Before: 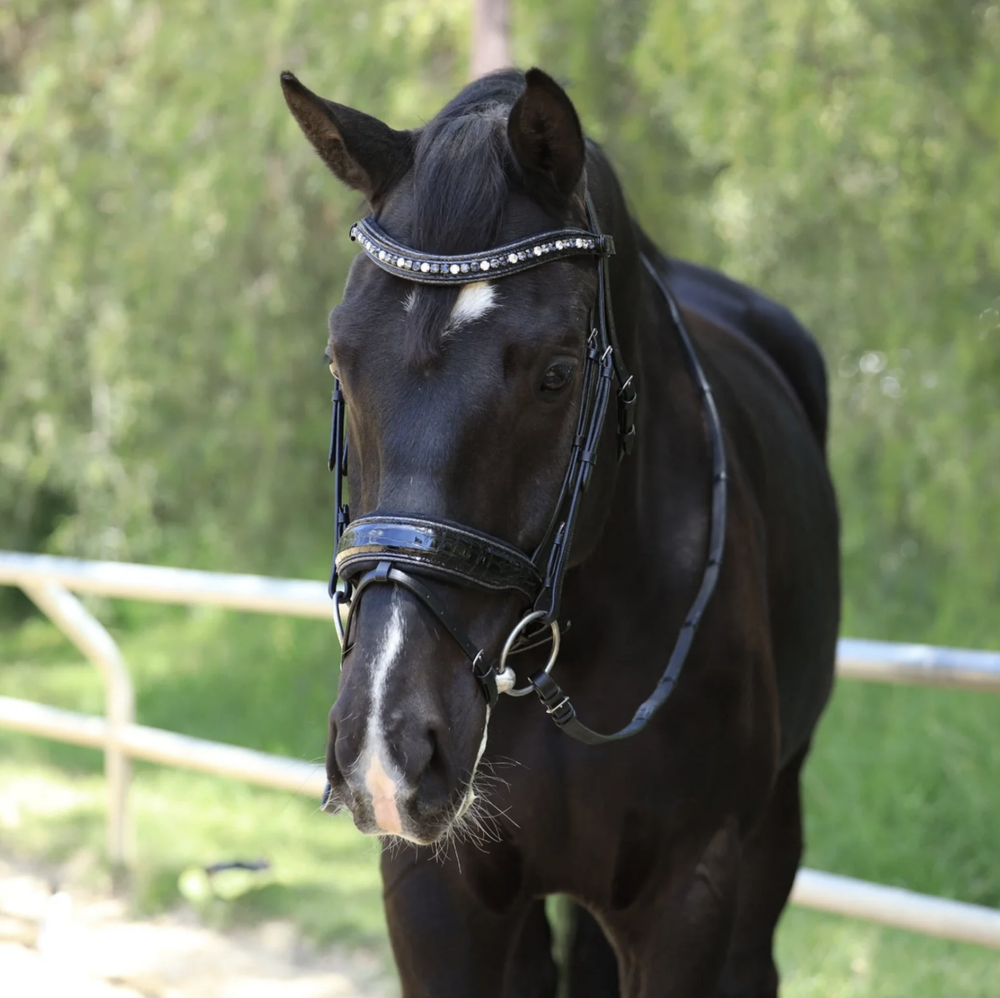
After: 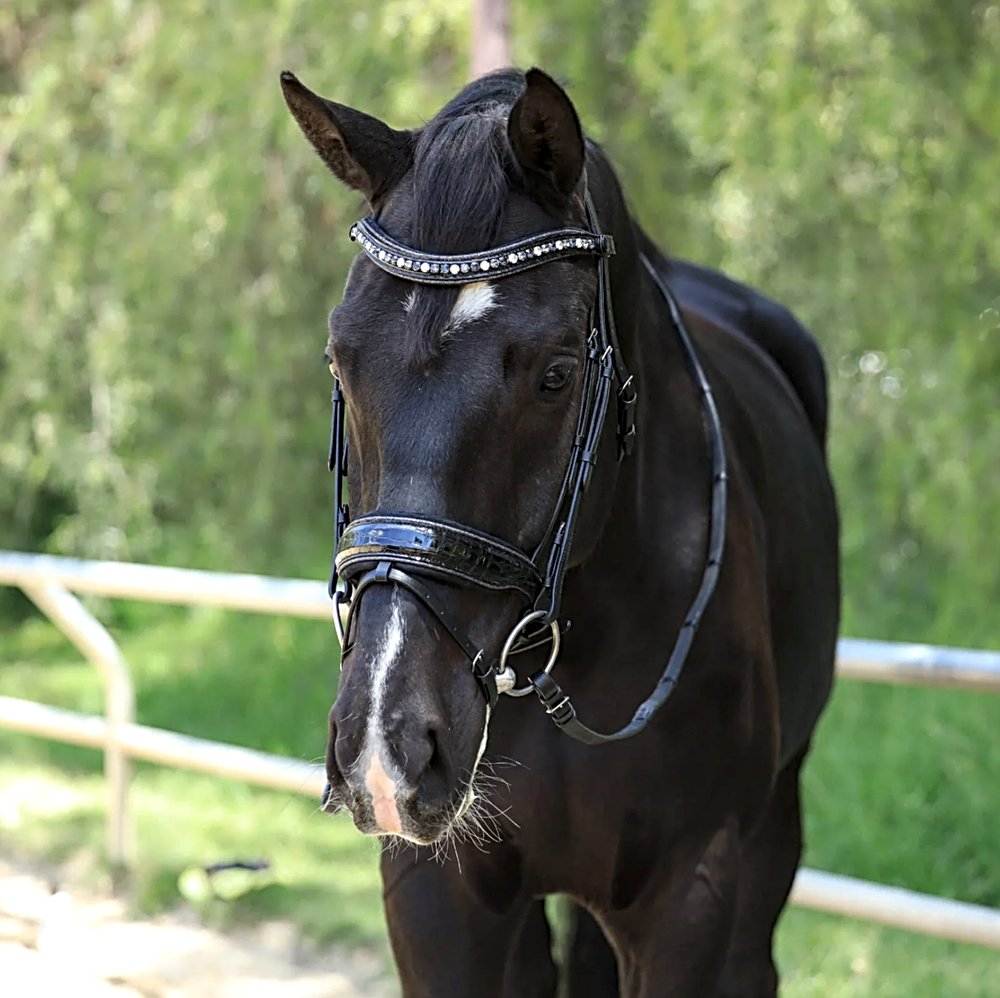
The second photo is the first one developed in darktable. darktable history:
sharpen: radius 2.676, amount 0.669
local contrast: detail 130%
